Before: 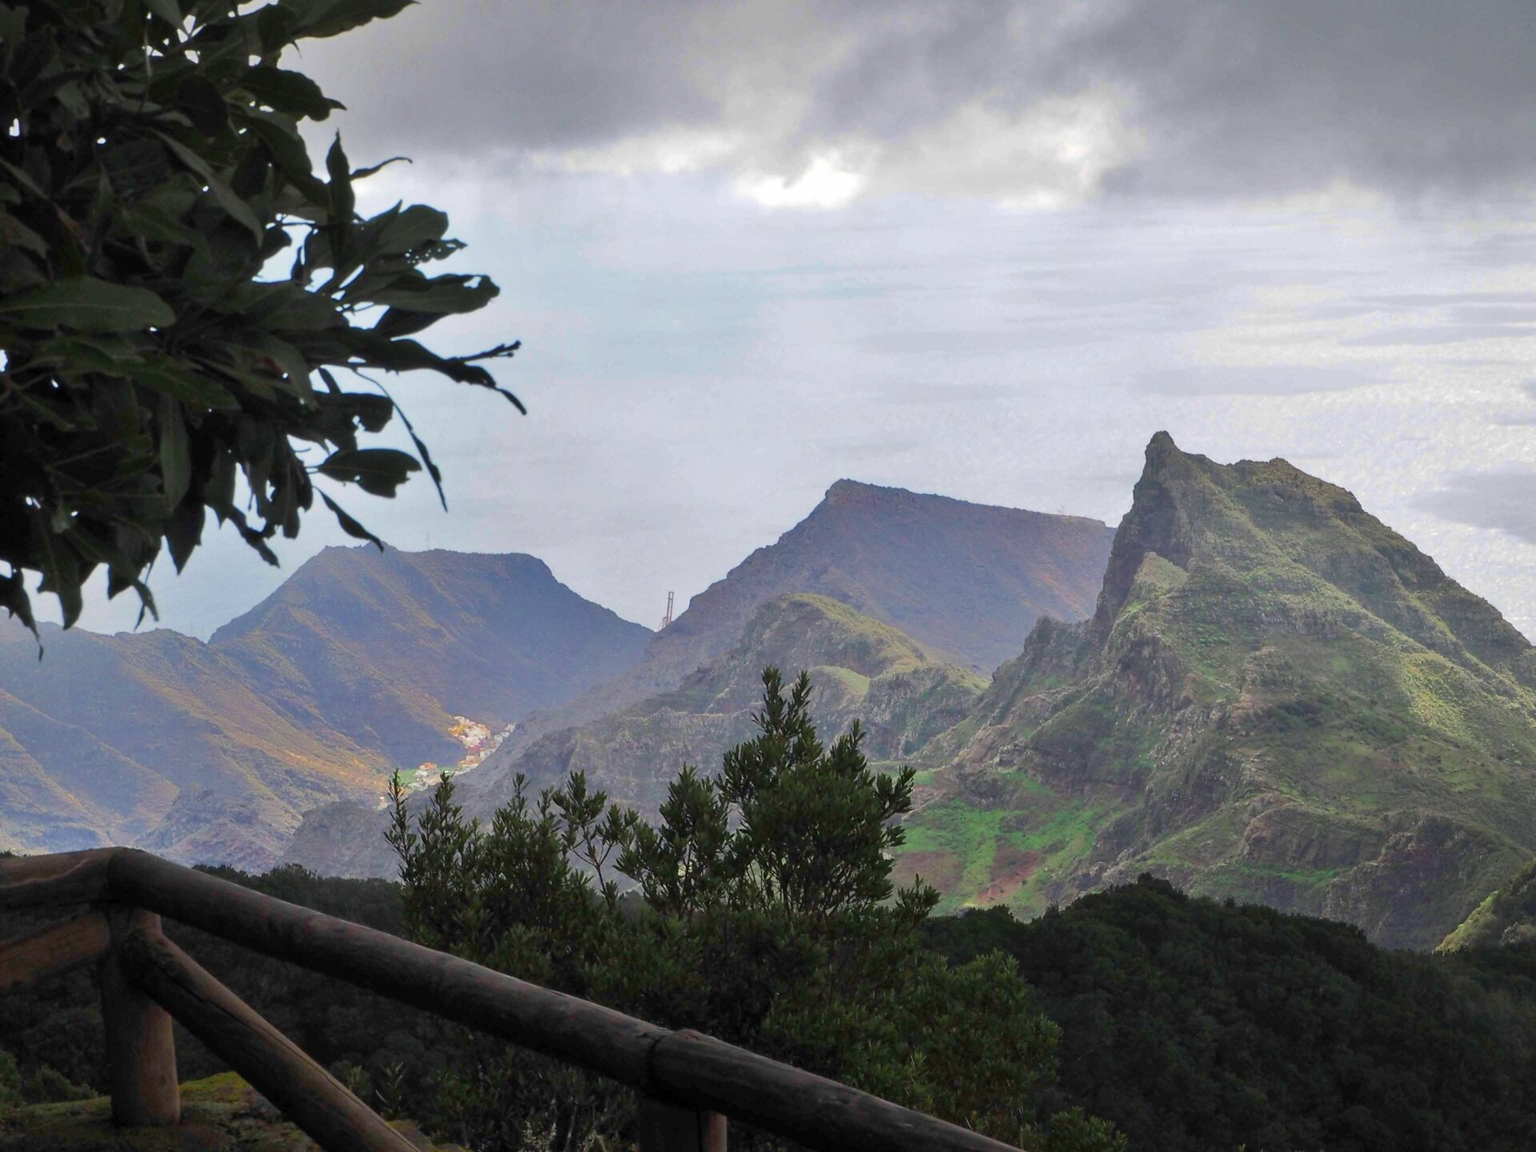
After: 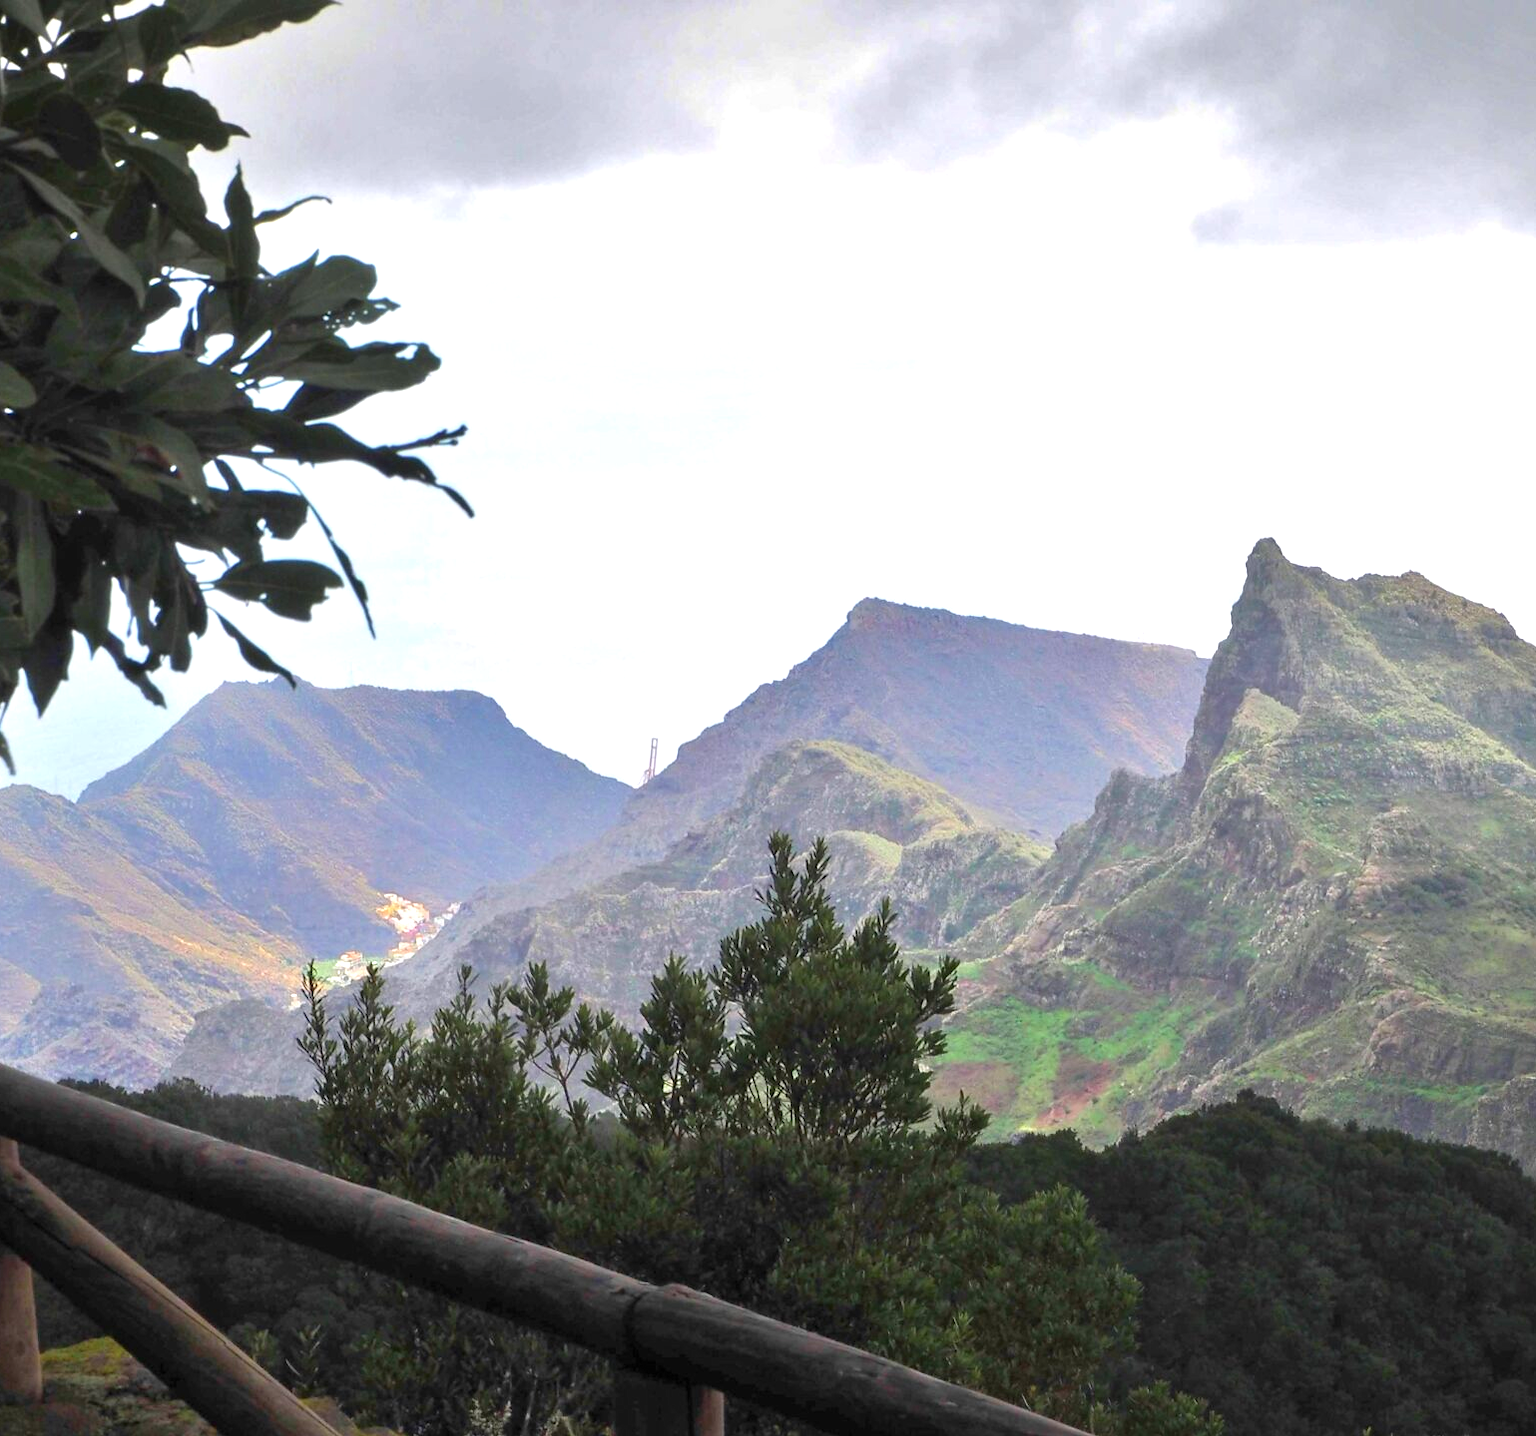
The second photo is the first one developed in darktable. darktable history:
crop and rotate: left 9.552%, right 10.29%
exposure: black level correction 0, exposure 0.952 EV, compensate highlight preservation false
